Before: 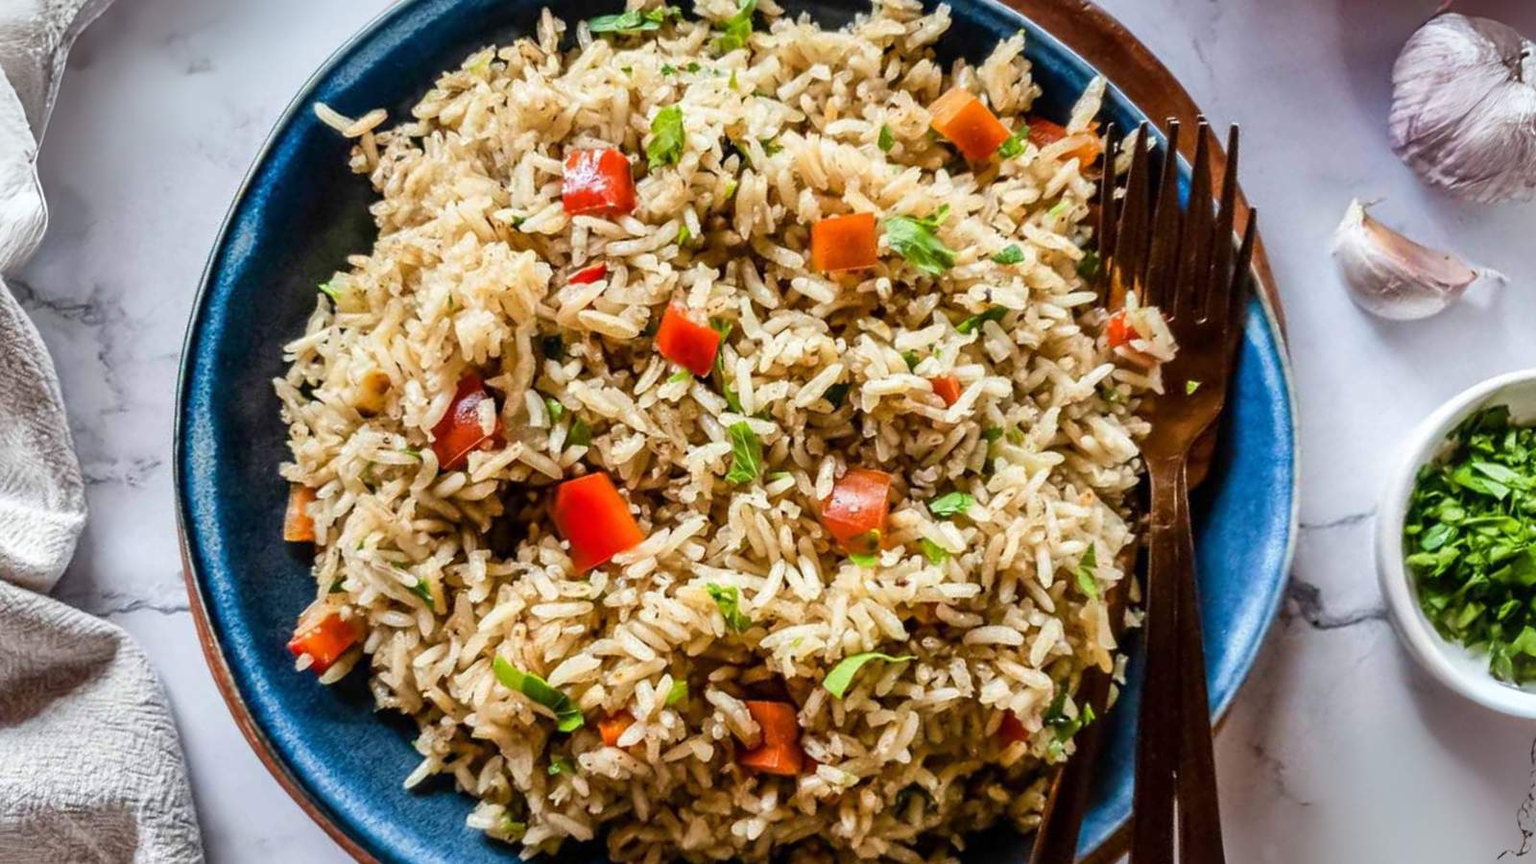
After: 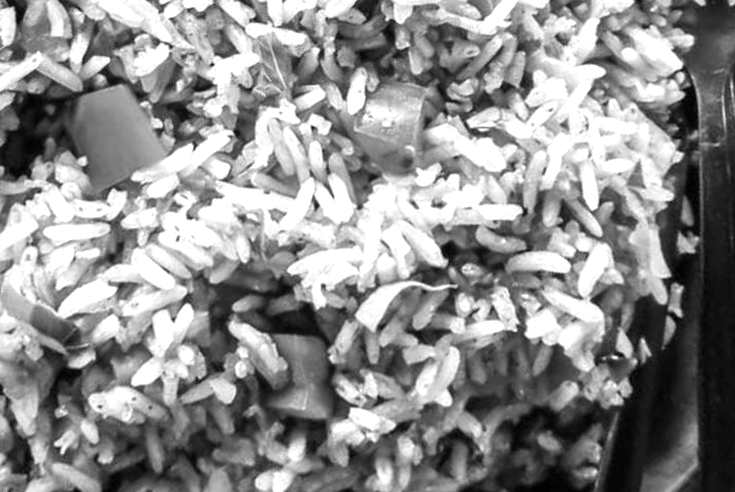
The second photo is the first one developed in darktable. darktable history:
crop: left 29.672%, top 41.786%, right 20.851%, bottom 3.487%
rotate and perspective: rotation 0.215°, lens shift (vertical) -0.139, crop left 0.069, crop right 0.939, crop top 0.002, crop bottom 0.996
exposure: black level correction 0, exposure 0.7 EV, compensate exposure bias true, compensate highlight preservation false
monochrome: a 26.22, b 42.67, size 0.8
